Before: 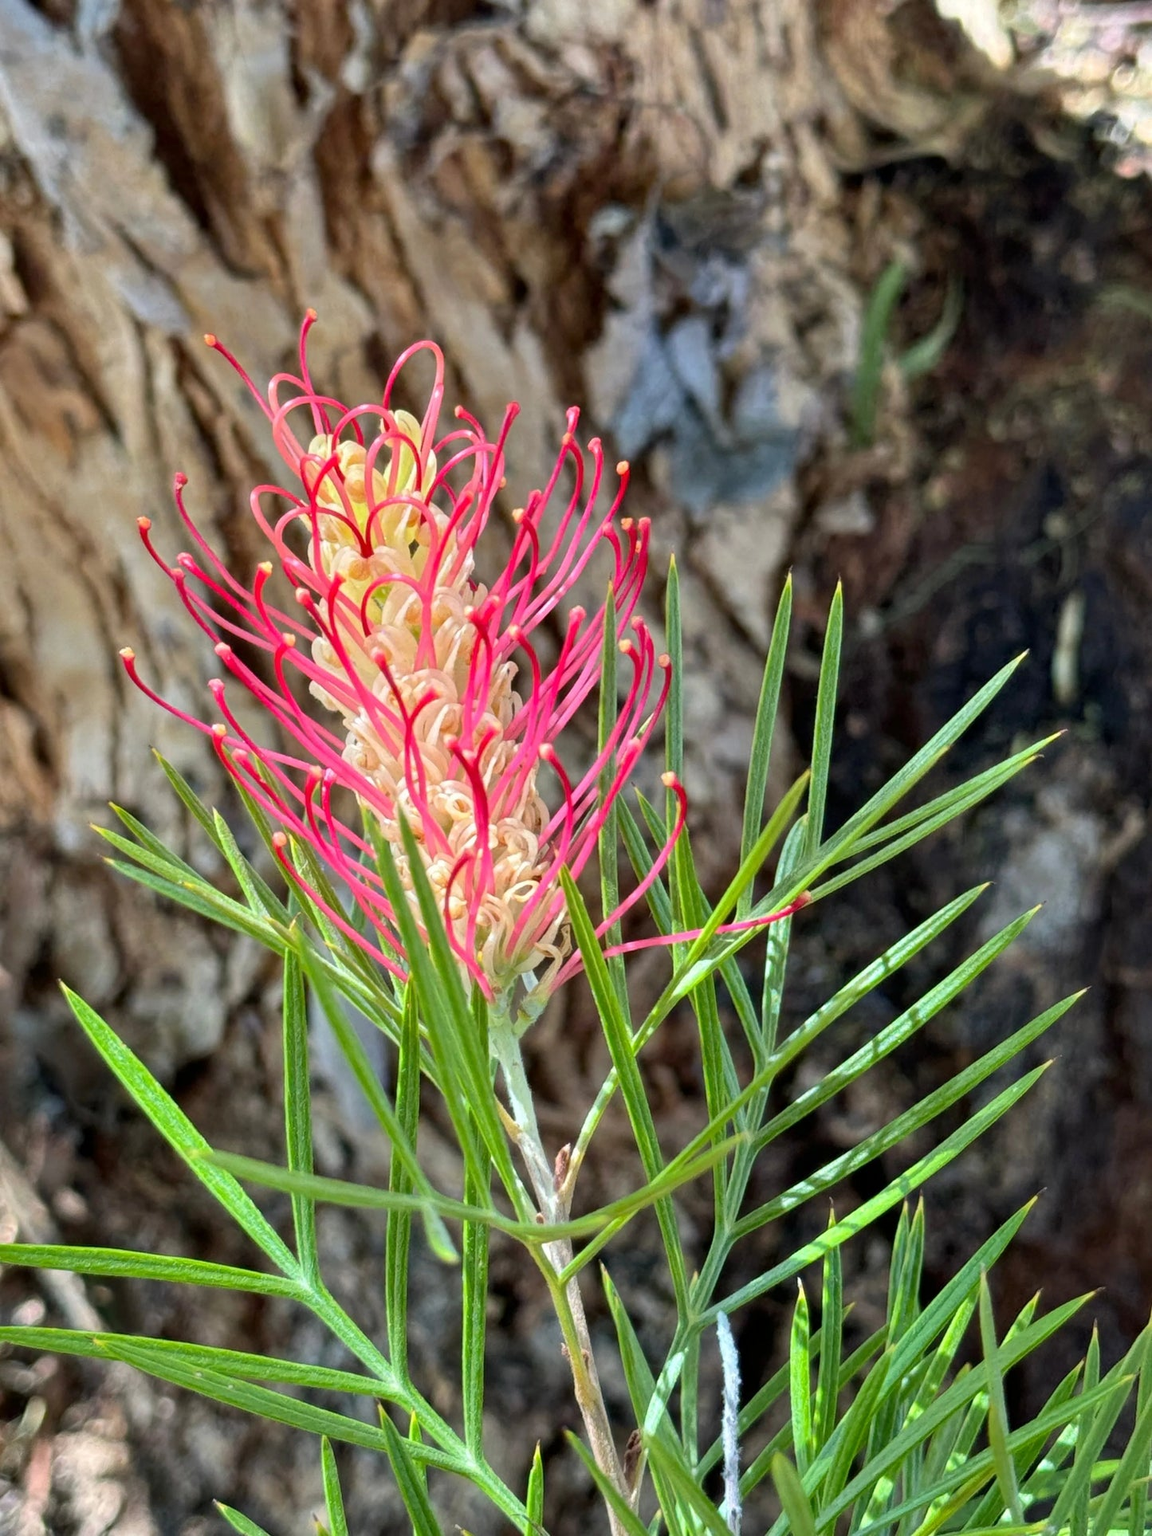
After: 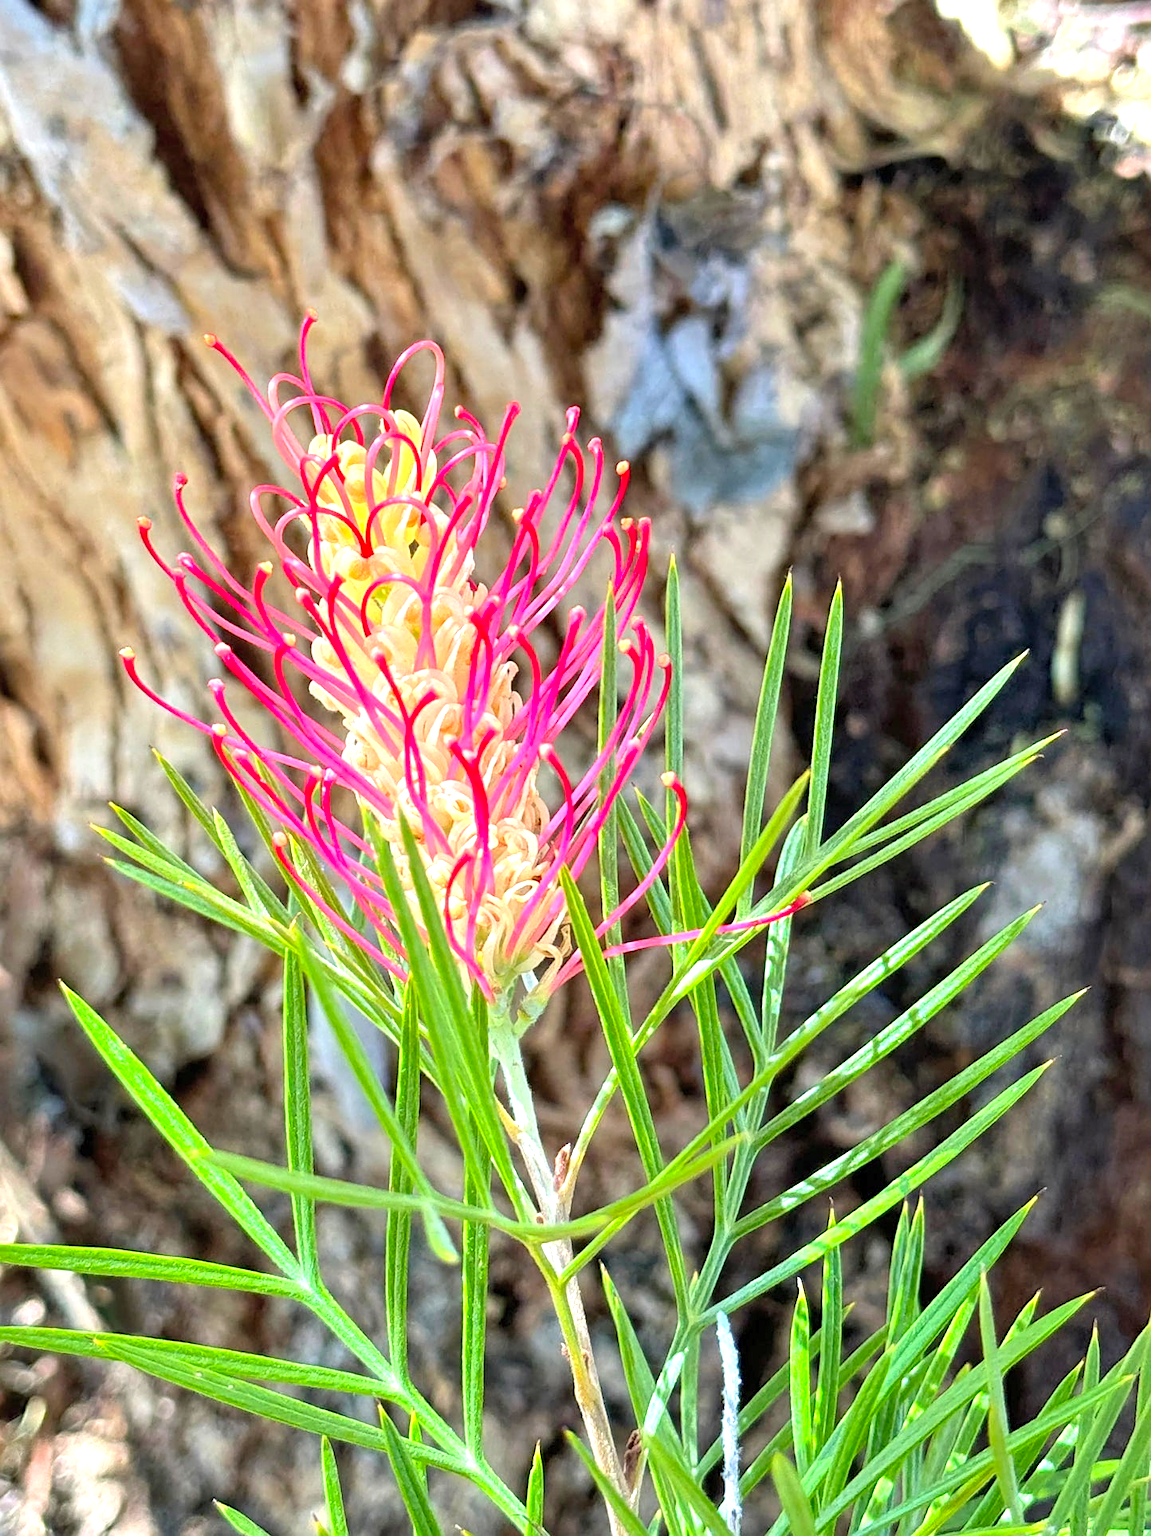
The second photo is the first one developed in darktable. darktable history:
exposure: exposure 0.77 EV, compensate highlight preservation false
sharpen: on, module defaults
contrast brightness saturation: brightness 0.087, saturation 0.194
